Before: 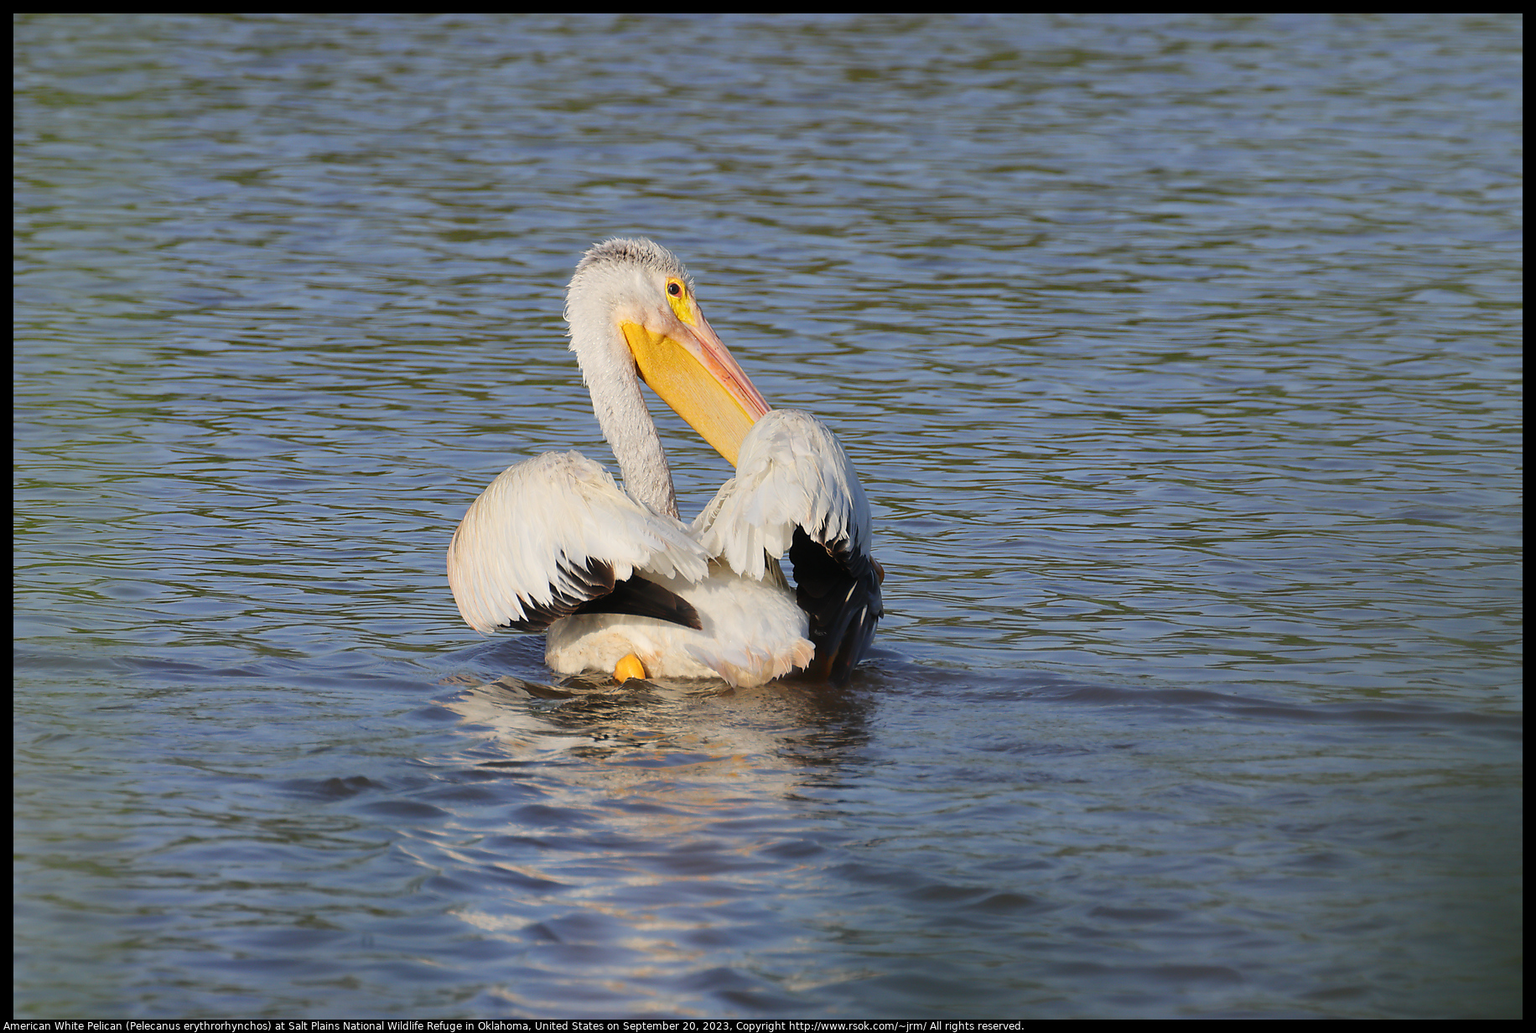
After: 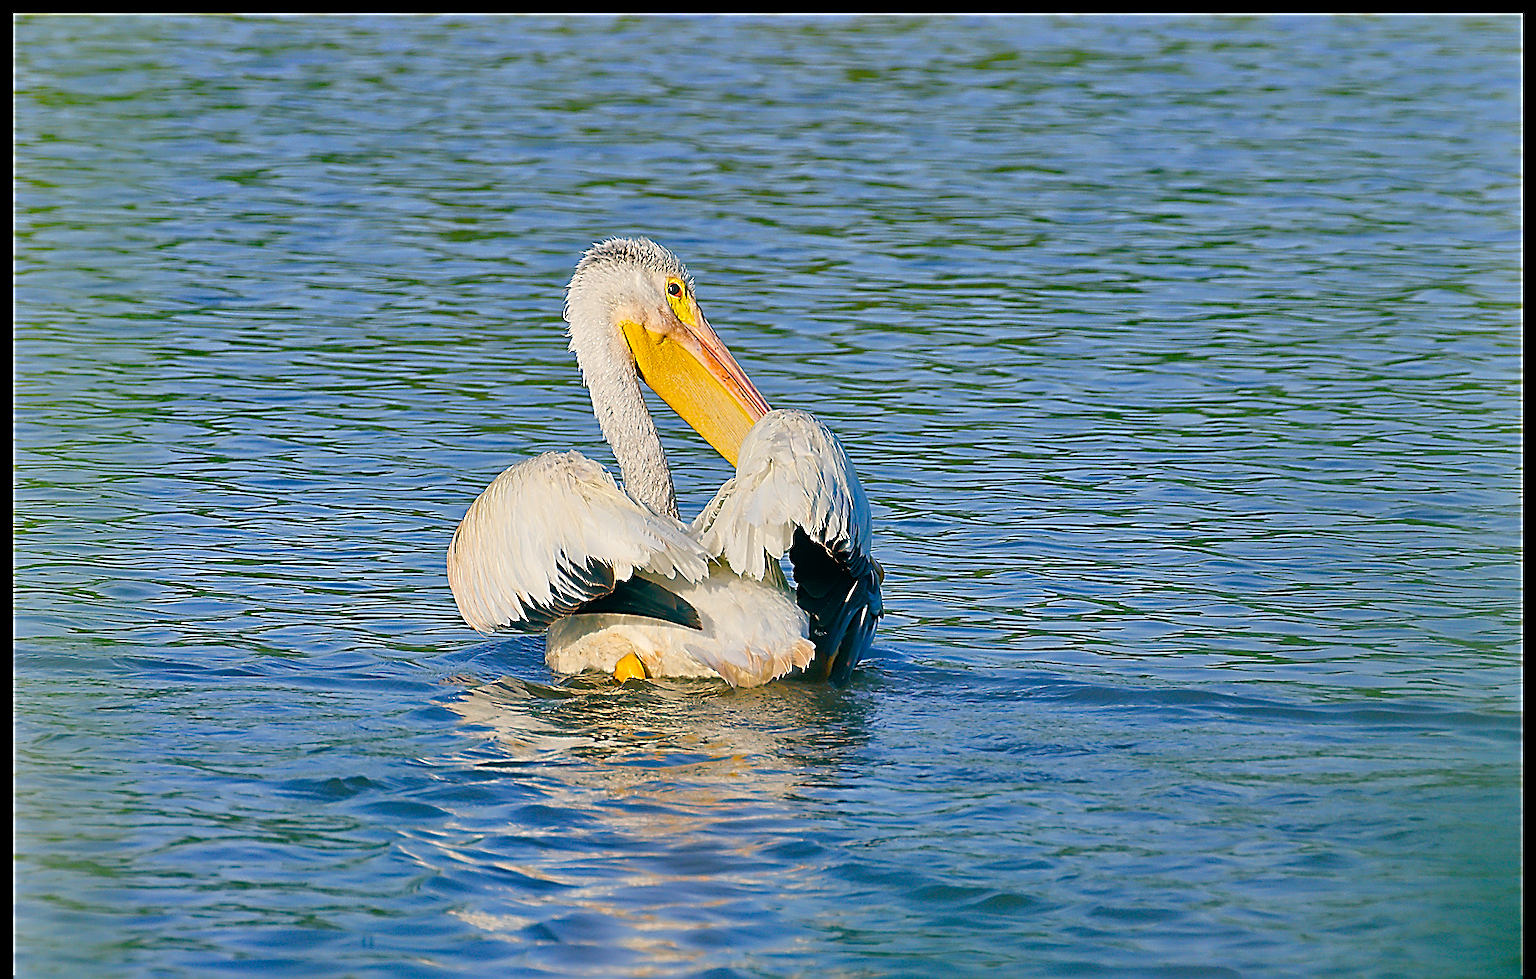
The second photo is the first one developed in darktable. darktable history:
crop and rotate: top 0.012%, bottom 5.119%
sharpen: amount 1.994
tone equalizer: -7 EV 0.154 EV, -6 EV 0.627 EV, -5 EV 1.11 EV, -4 EV 1.34 EV, -3 EV 1.12 EV, -2 EV 0.6 EV, -1 EV 0.146 EV
color balance rgb: shadows lift › luminance -28.579%, shadows lift › chroma 10.056%, shadows lift › hue 227°, perceptual saturation grading › global saturation 34.982%, perceptual saturation grading › highlights -25.005%, perceptual saturation grading › shadows 49.724%, global vibrance 21.915%
